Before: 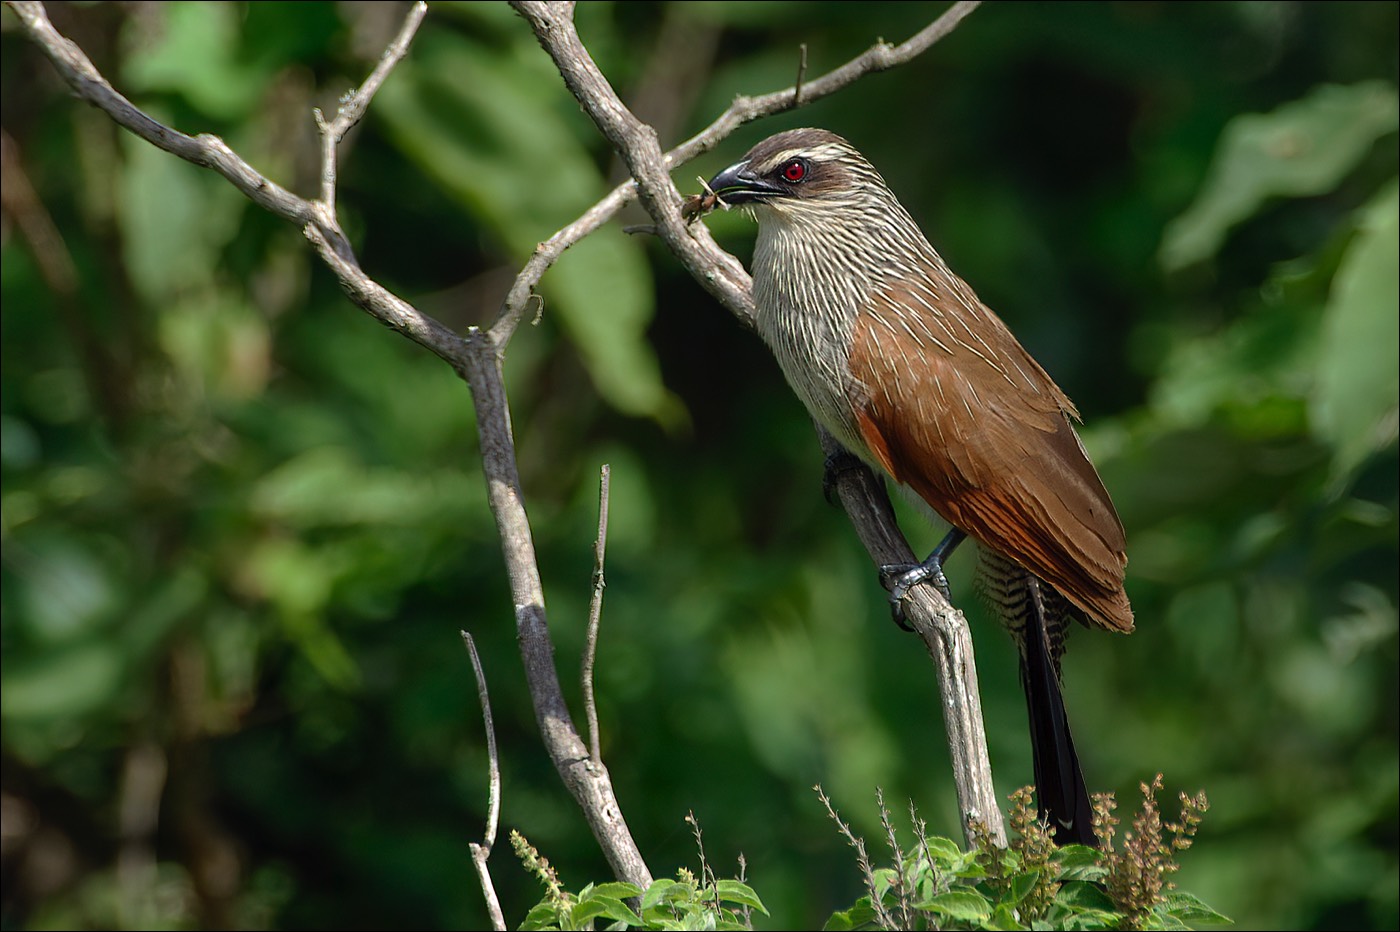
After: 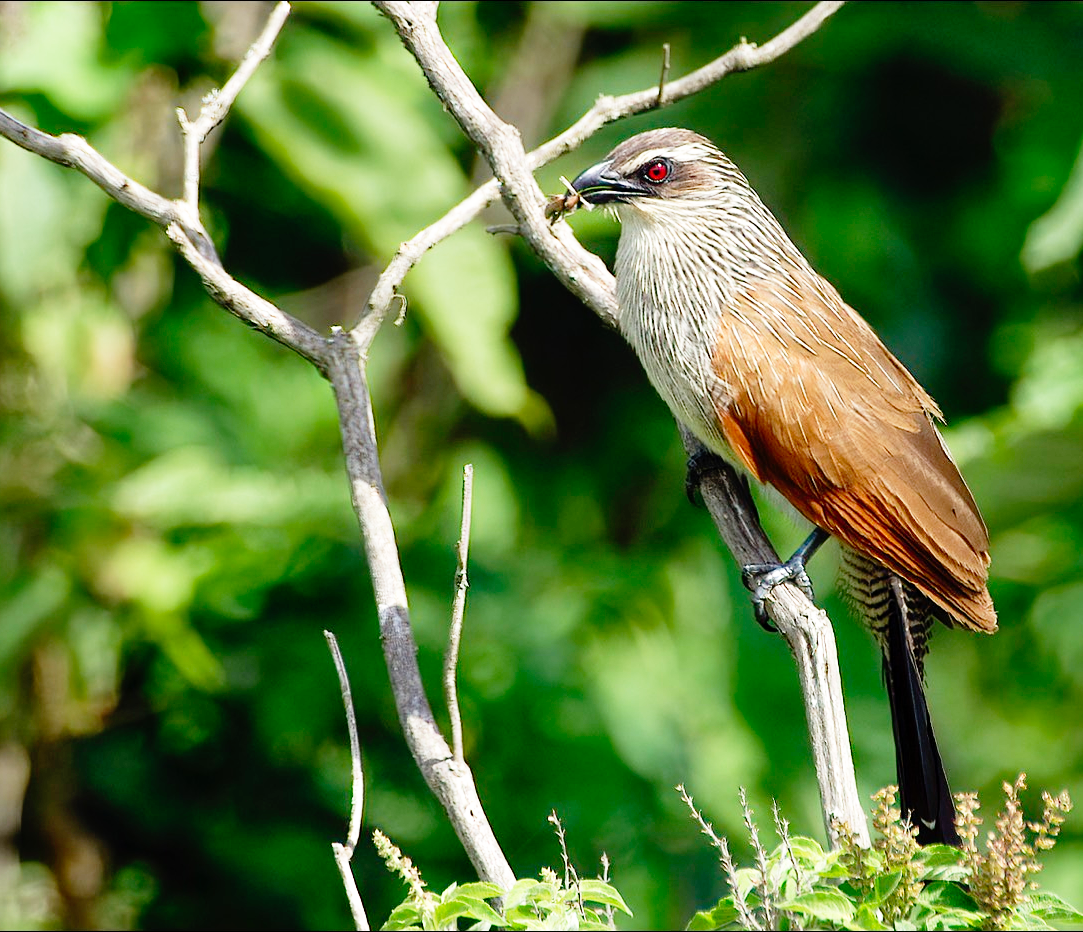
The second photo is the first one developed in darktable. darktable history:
base curve: curves: ch0 [(0, 0) (0.012, 0.01) (0.073, 0.168) (0.31, 0.711) (0.645, 0.957) (1, 1)], preserve colors none
crop: left 9.85%, right 12.74%
